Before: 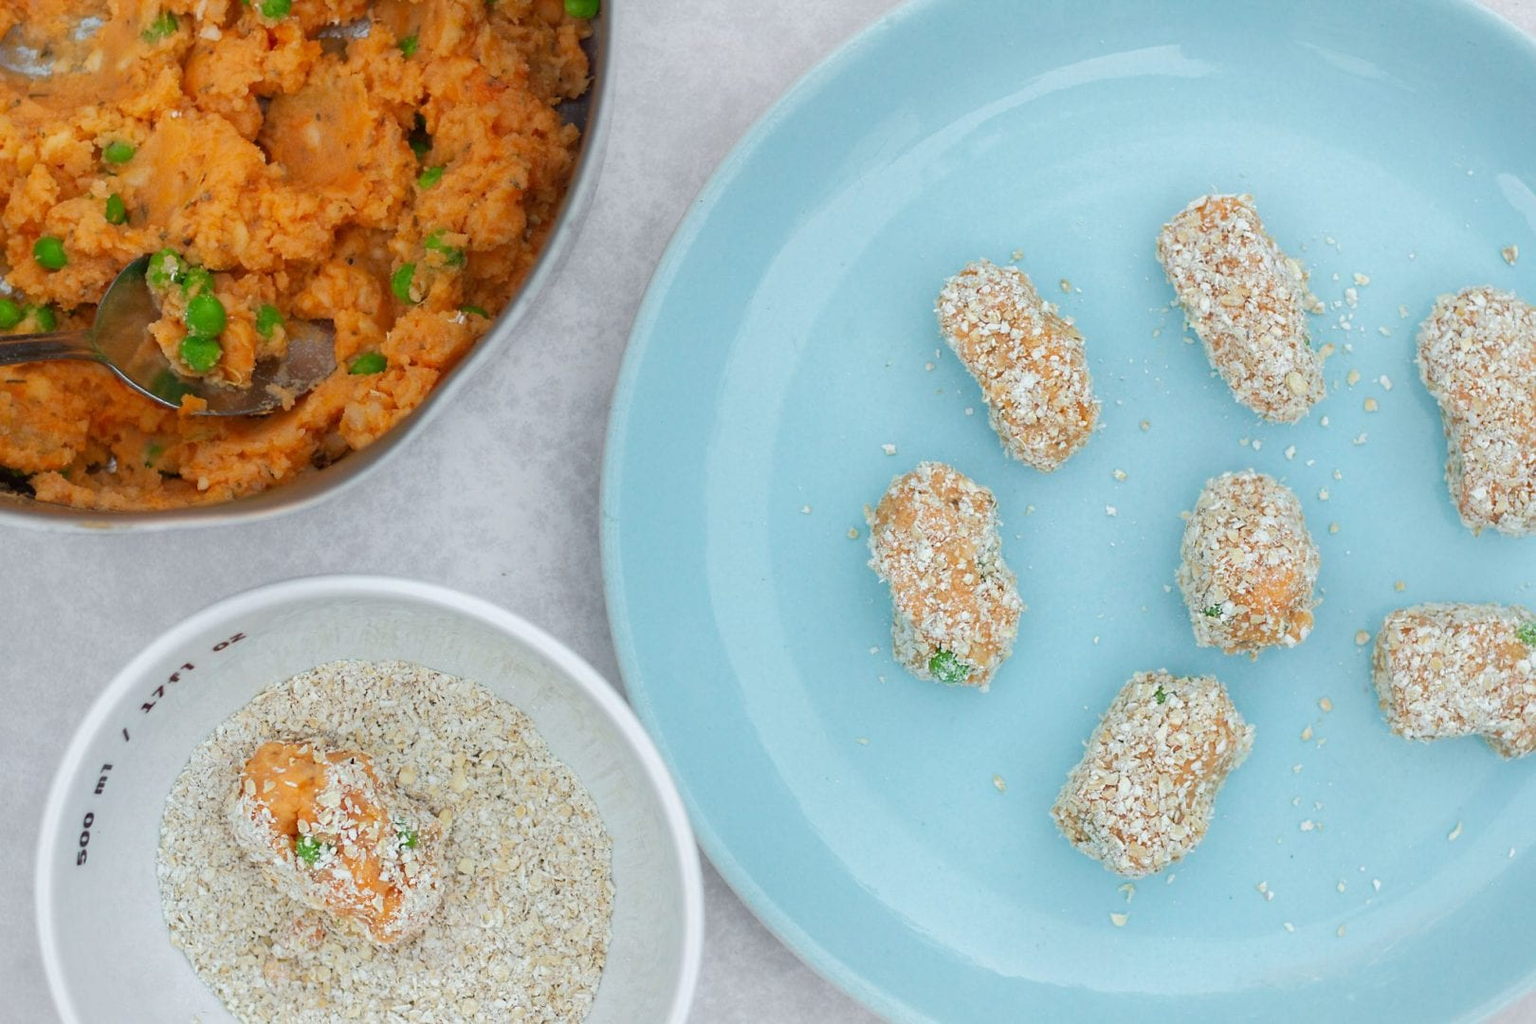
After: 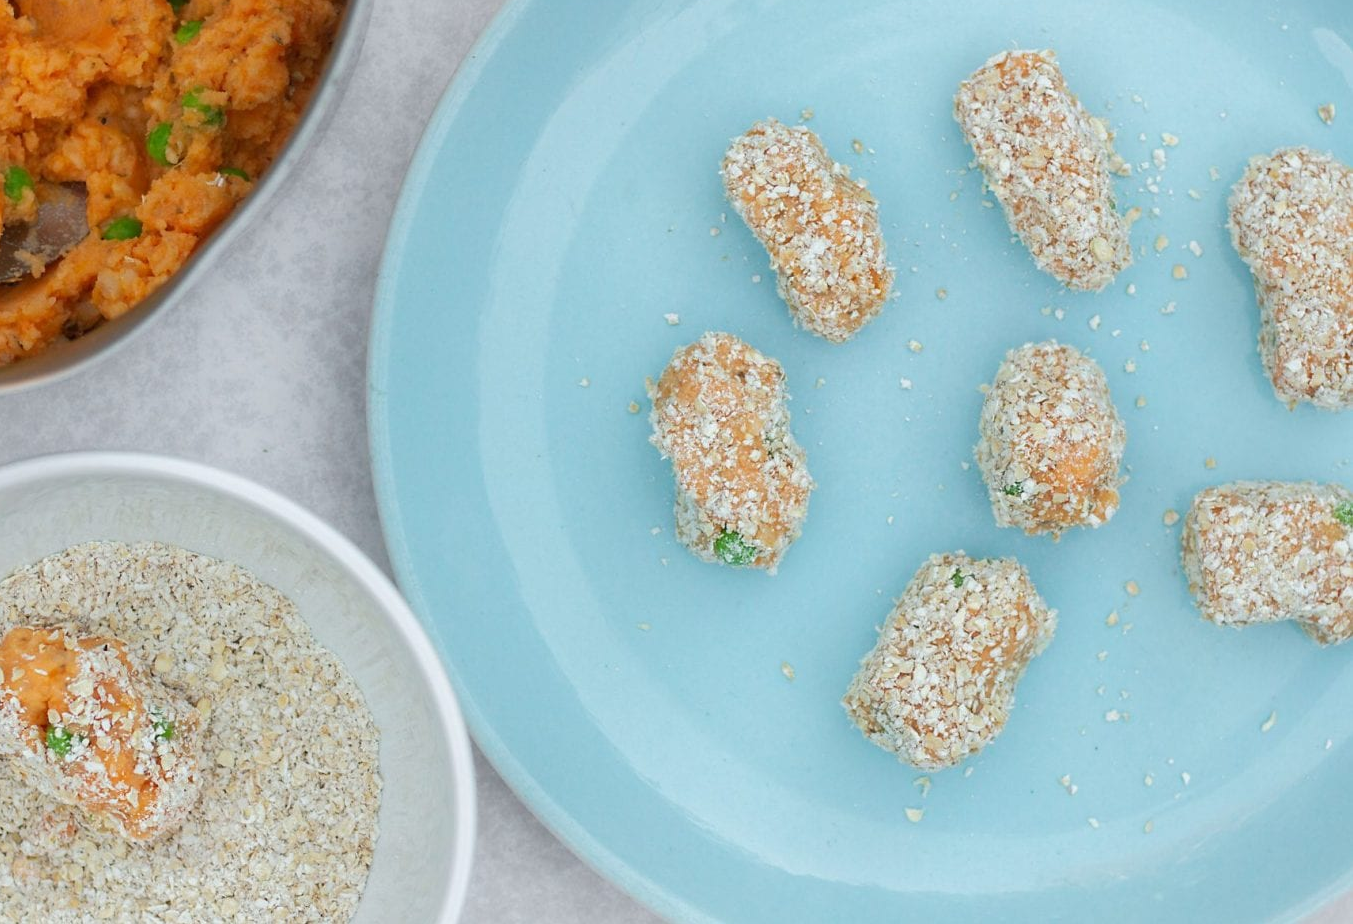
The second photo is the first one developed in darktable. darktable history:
crop: left 16.451%, top 14.389%
